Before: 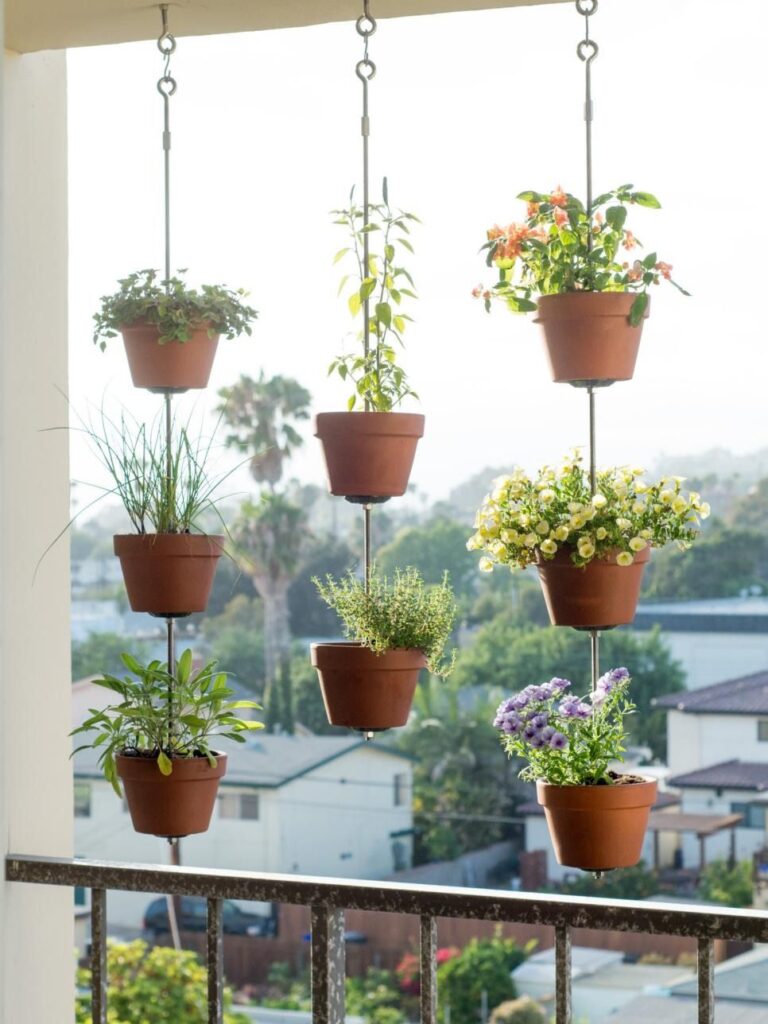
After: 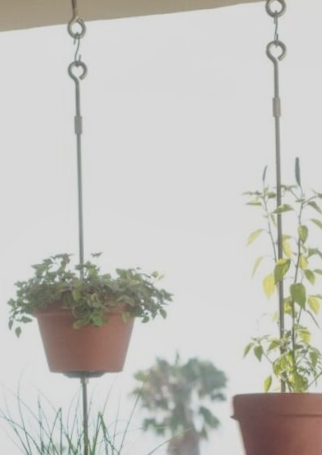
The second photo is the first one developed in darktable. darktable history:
color balance rgb: perceptual saturation grading › global saturation -27.94%, hue shift -2.27°, contrast -21.26%
local contrast: mode bilateral grid, contrast 20, coarseness 50, detail 120%, midtone range 0.2
crop and rotate: left 10.817%, top 0.062%, right 47.194%, bottom 53.626%
rotate and perspective: rotation -1°, crop left 0.011, crop right 0.989, crop top 0.025, crop bottom 0.975
